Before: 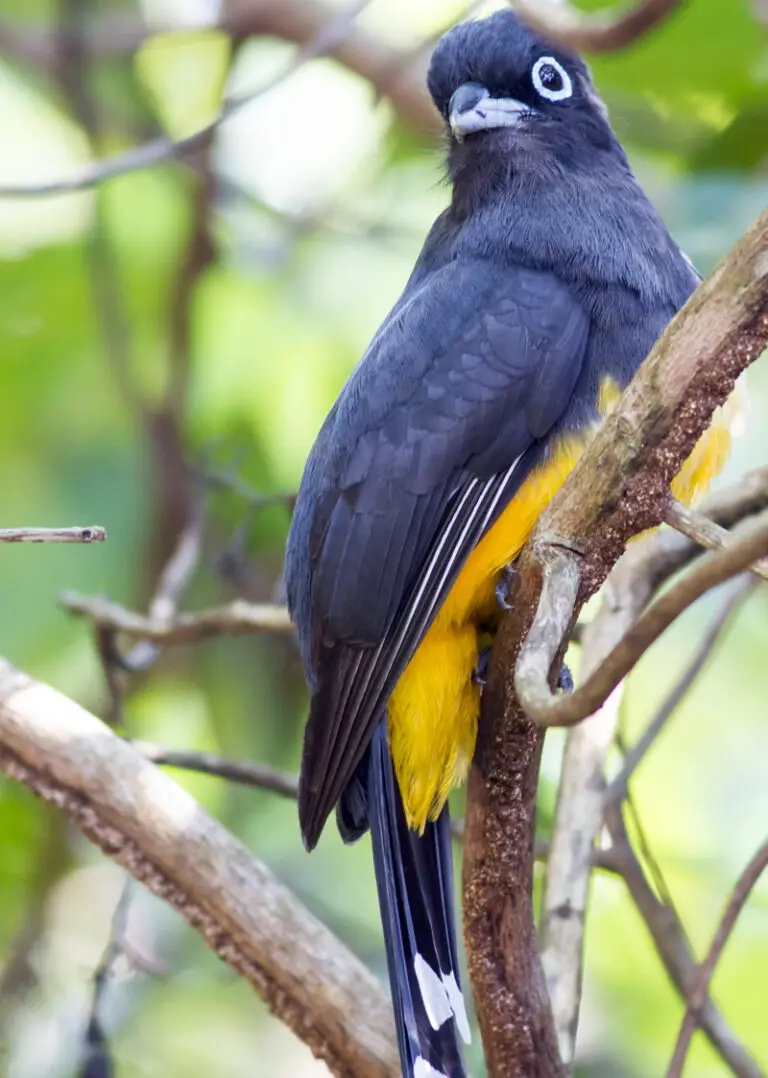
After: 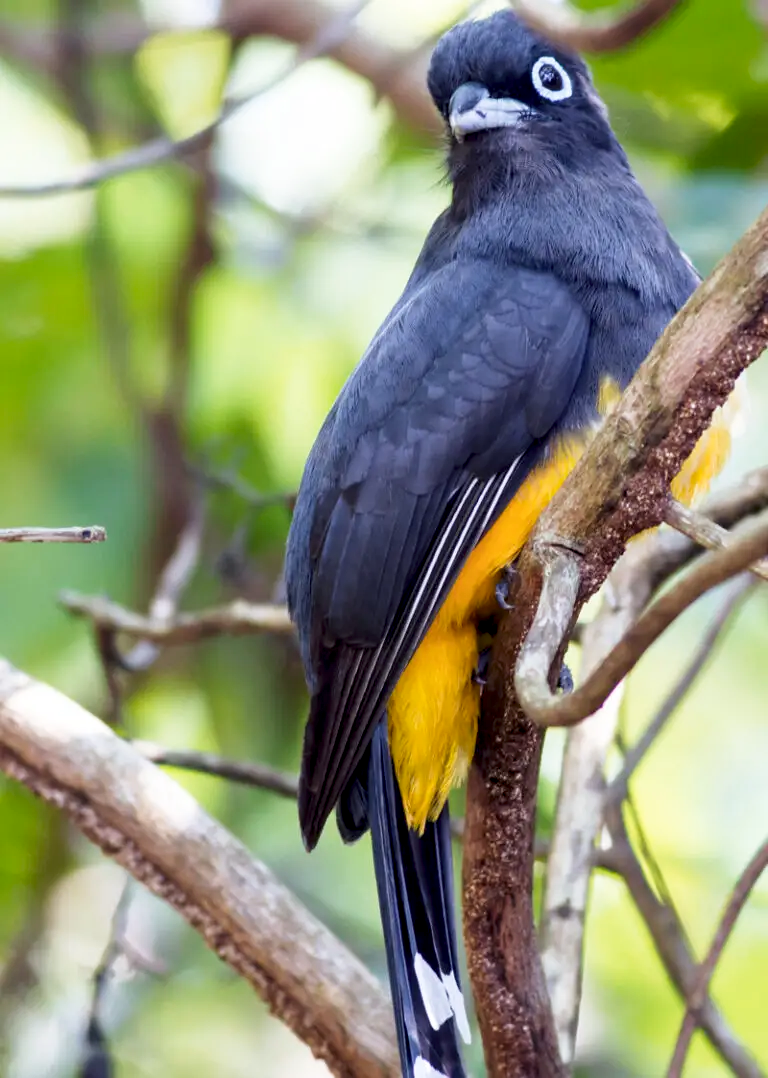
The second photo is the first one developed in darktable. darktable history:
tone curve: curves: ch0 [(0, 0) (0.003, 0.003) (0.011, 0.011) (0.025, 0.026) (0.044, 0.046) (0.069, 0.072) (0.1, 0.103) (0.136, 0.141) (0.177, 0.184) (0.224, 0.233) (0.277, 0.287) (0.335, 0.348) (0.399, 0.414) (0.468, 0.486) (0.543, 0.563) (0.623, 0.647) (0.709, 0.736) (0.801, 0.831) (0.898, 0.92) (1, 1)], preserve colors none
color look up table: target L [74.4, 65.46, 48.48, 33.5, 100, 64.95, 61.16, 57.18, 48.25, 27.79, 53.01, 51.15, 38.41, 22.79, 25.17, 85.72, 75.05, 65.18, 63.01, 49.13, 46.1, 46.46, 24.62, 5.432, 0 ×25], target a [0.793, -21.3, -38.94, -15.83, -0.001, 15.3, 16.85, 30.86, 44.06, 14.25, 6.614, 41.38, 7.528, 23.22, 17.36, -1.065, -1.789, -26.99, -2.338, -20.04, -2.049, -3.663, -2.431, -0.691, 0 ×25], target b [65.28, 49.68, 31.93, 22.91, 0.006, 58.31, 8.863, 47.96, 7.907, 12.13, -26.9, -19.36, -46.37, -25.99, -54.9, -3.039, -3.675, -5.321, -4.053, -28.63, -3.09, -25.49, -3.647, -0.855, 0 ×25], num patches 24
